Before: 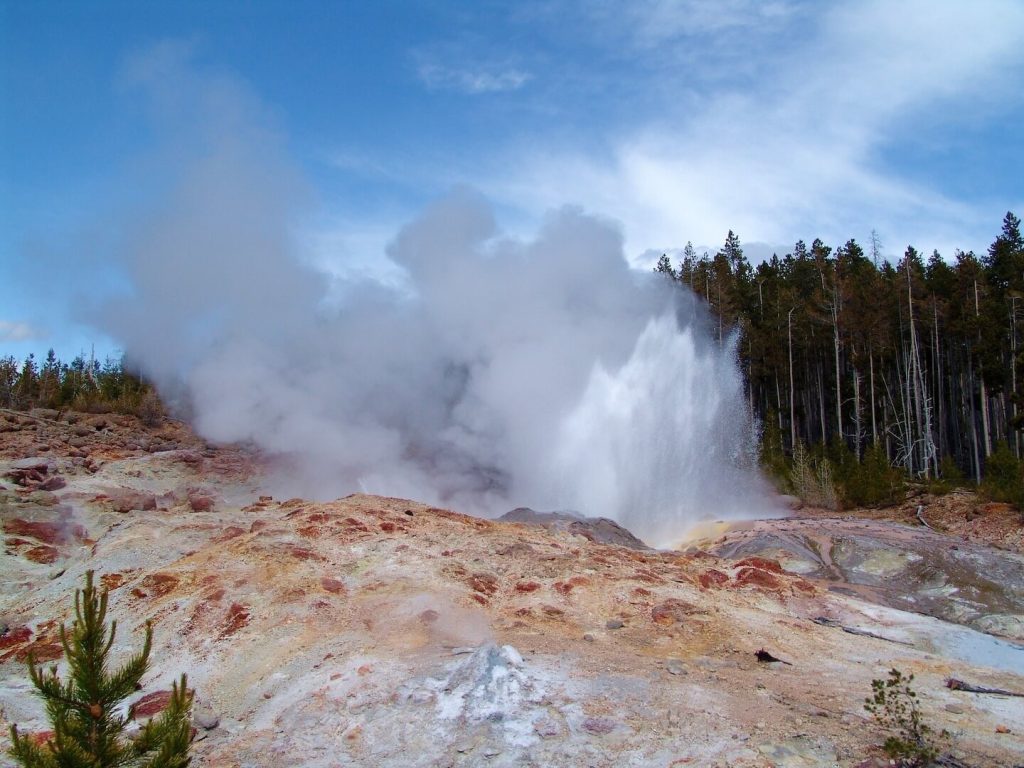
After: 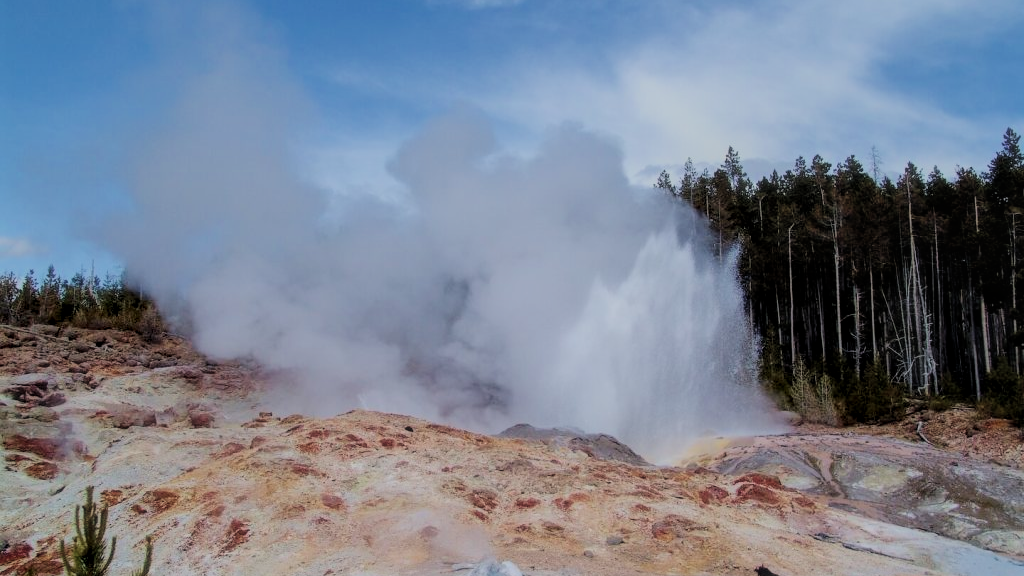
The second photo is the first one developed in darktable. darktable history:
haze removal: strength -0.09, adaptive false
filmic rgb: black relative exposure -6.15 EV, white relative exposure 6.96 EV, hardness 2.23, color science v6 (2022)
local contrast: on, module defaults
fill light: on, module defaults
crop: top 11.038%, bottom 13.962%
exposure: compensate highlight preservation false
